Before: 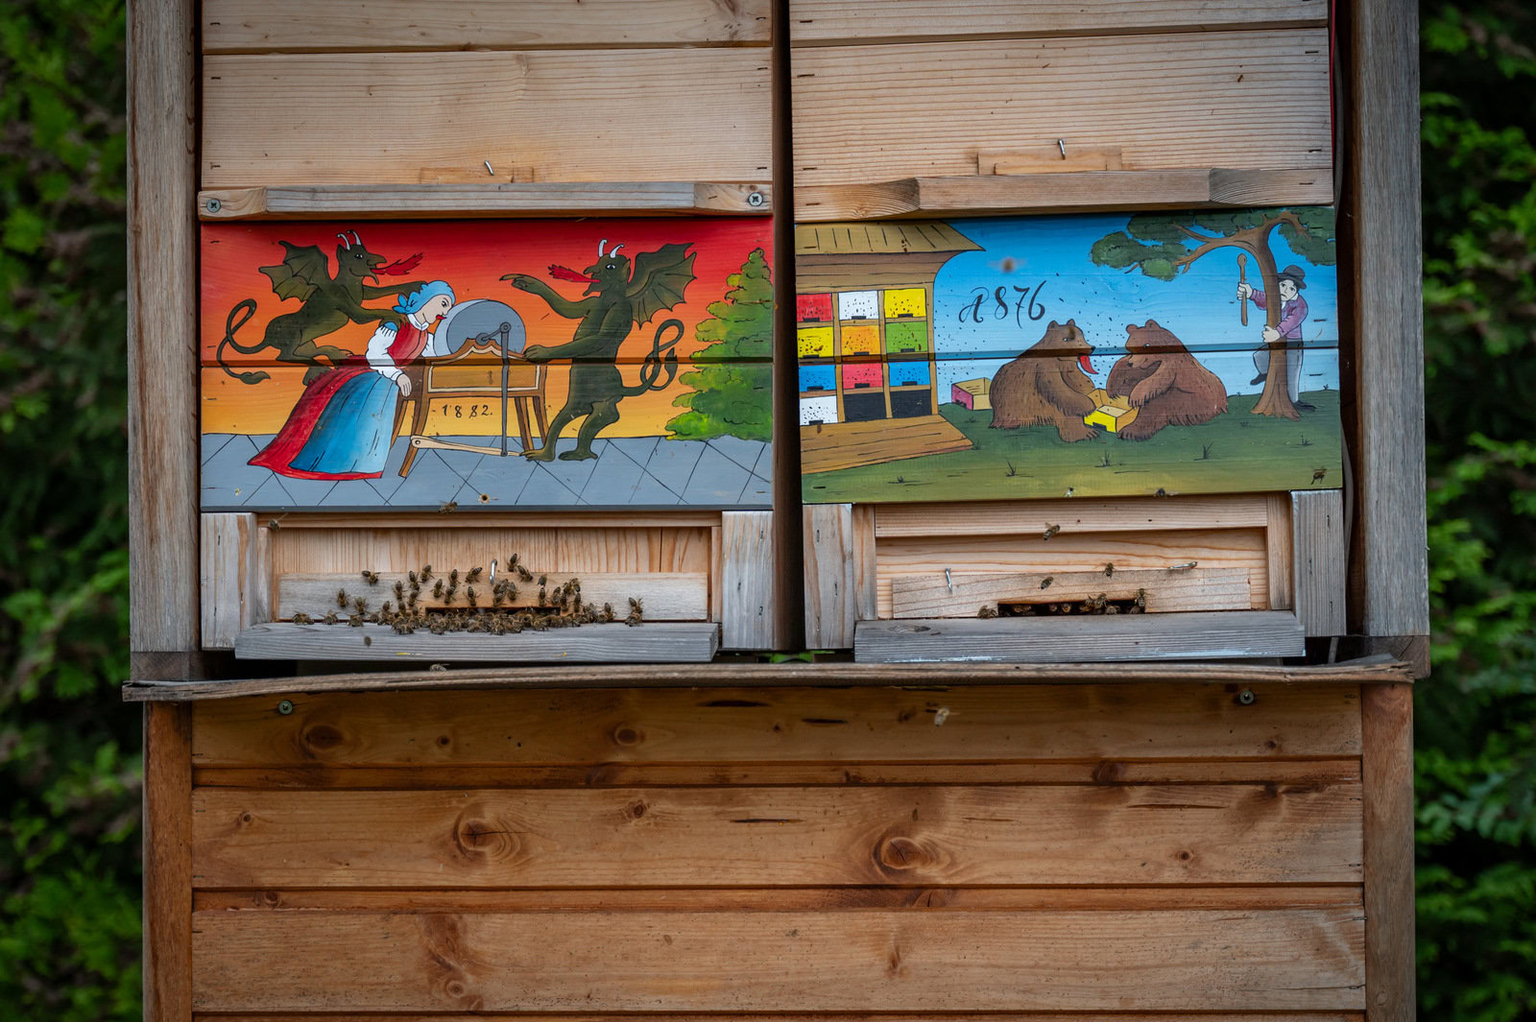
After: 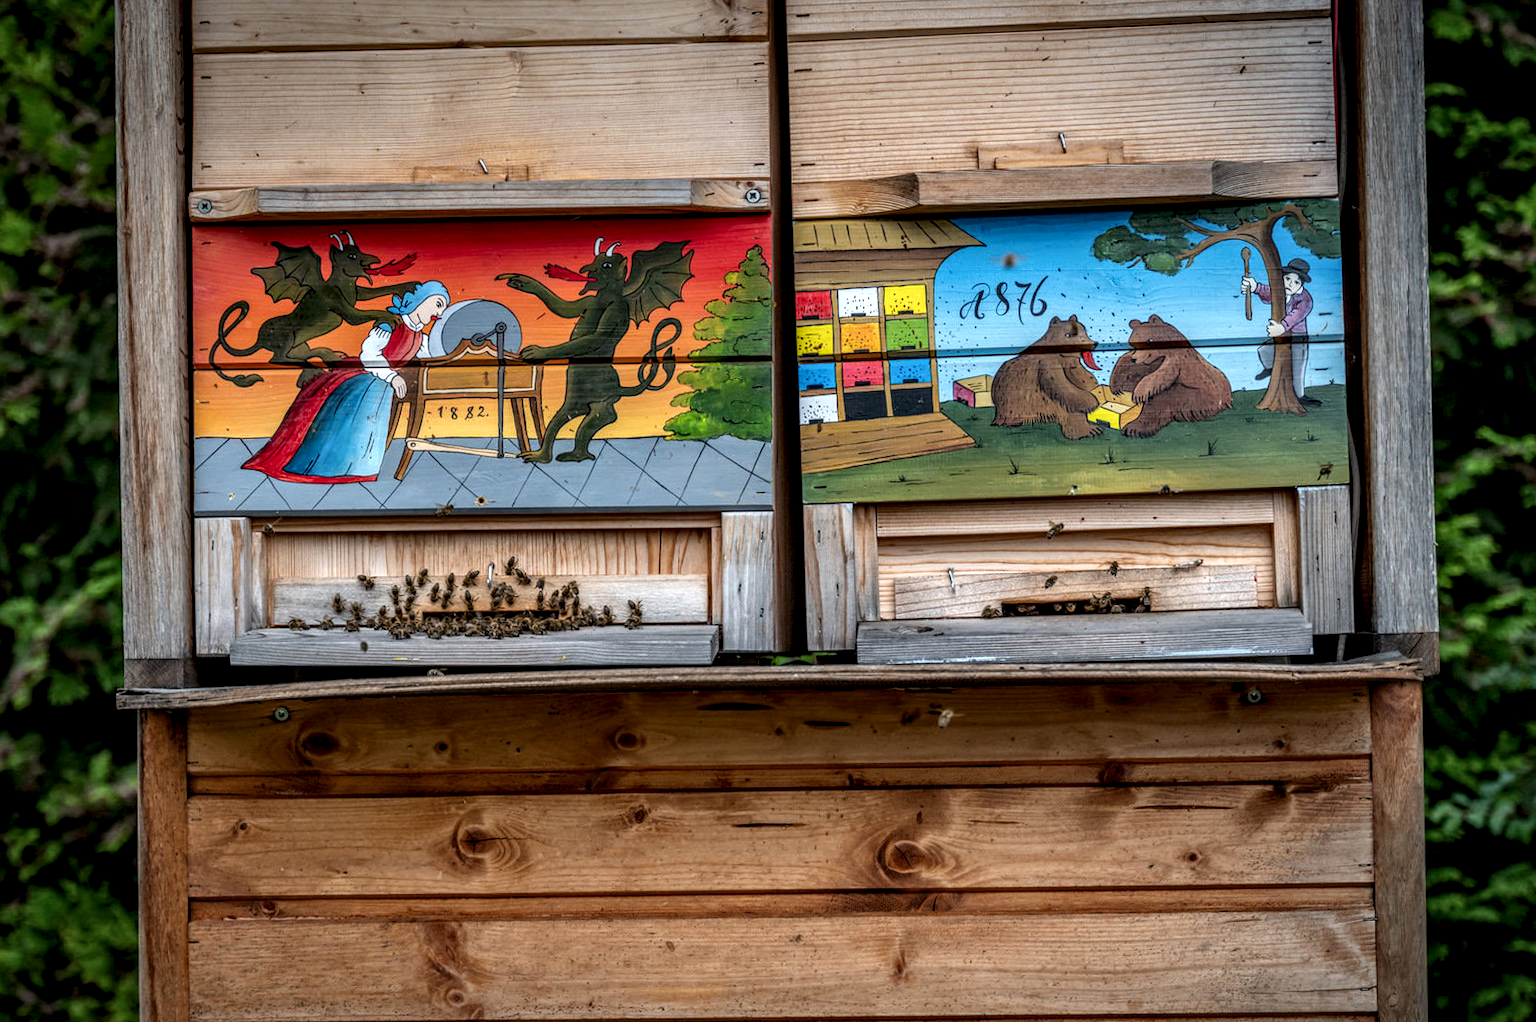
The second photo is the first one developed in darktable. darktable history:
rotate and perspective: rotation -0.45°, automatic cropping original format, crop left 0.008, crop right 0.992, crop top 0.012, crop bottom 0.988
vibrance: vibrance 10%
local contrast: highlights 12%, shadows 38%, detail 183%, midtone range 0.471
